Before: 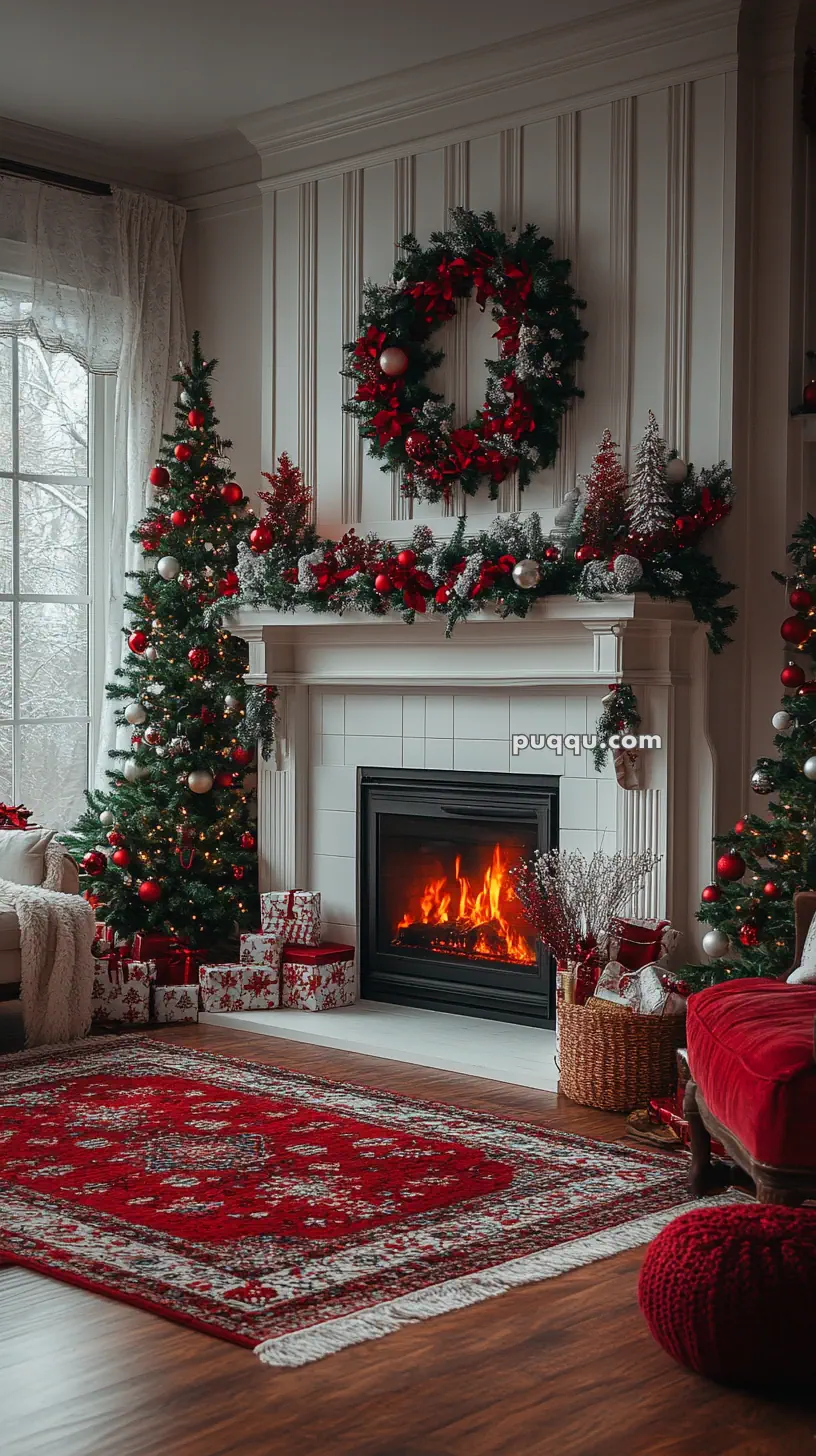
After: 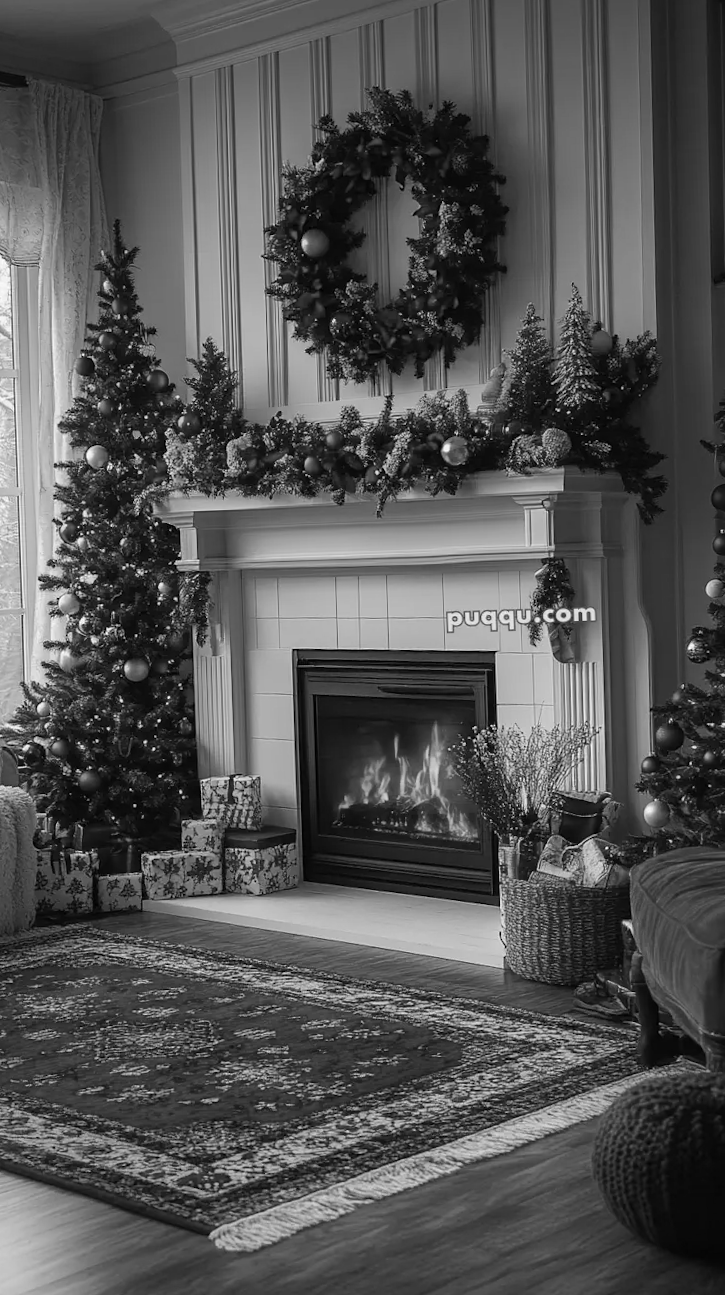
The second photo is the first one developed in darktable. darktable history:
crop and rotate: angle 1.96°, left 5.673%, top 5.673%
monochrome: a -4.13, b 5.16, size 1
